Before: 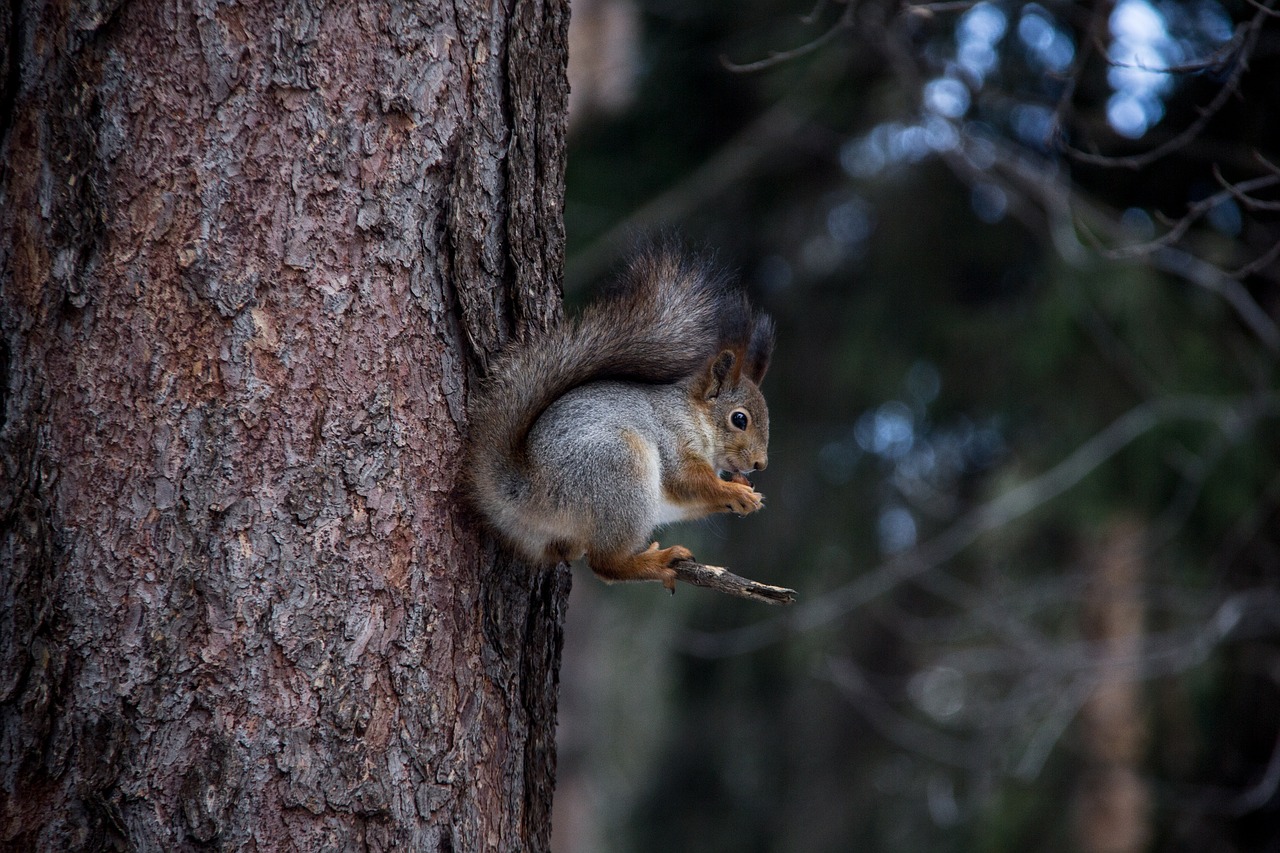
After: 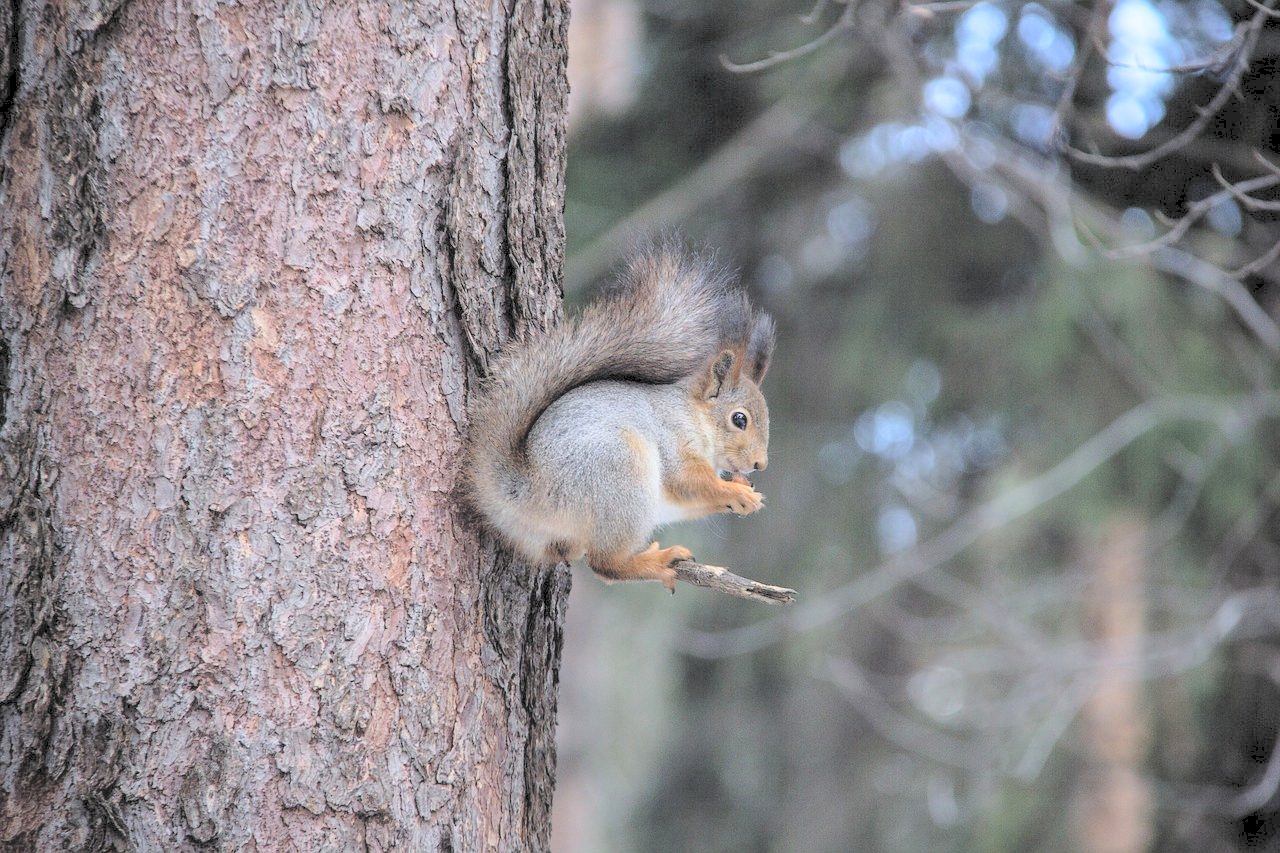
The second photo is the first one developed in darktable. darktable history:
contrast brightness saturation: brightness 0.992
